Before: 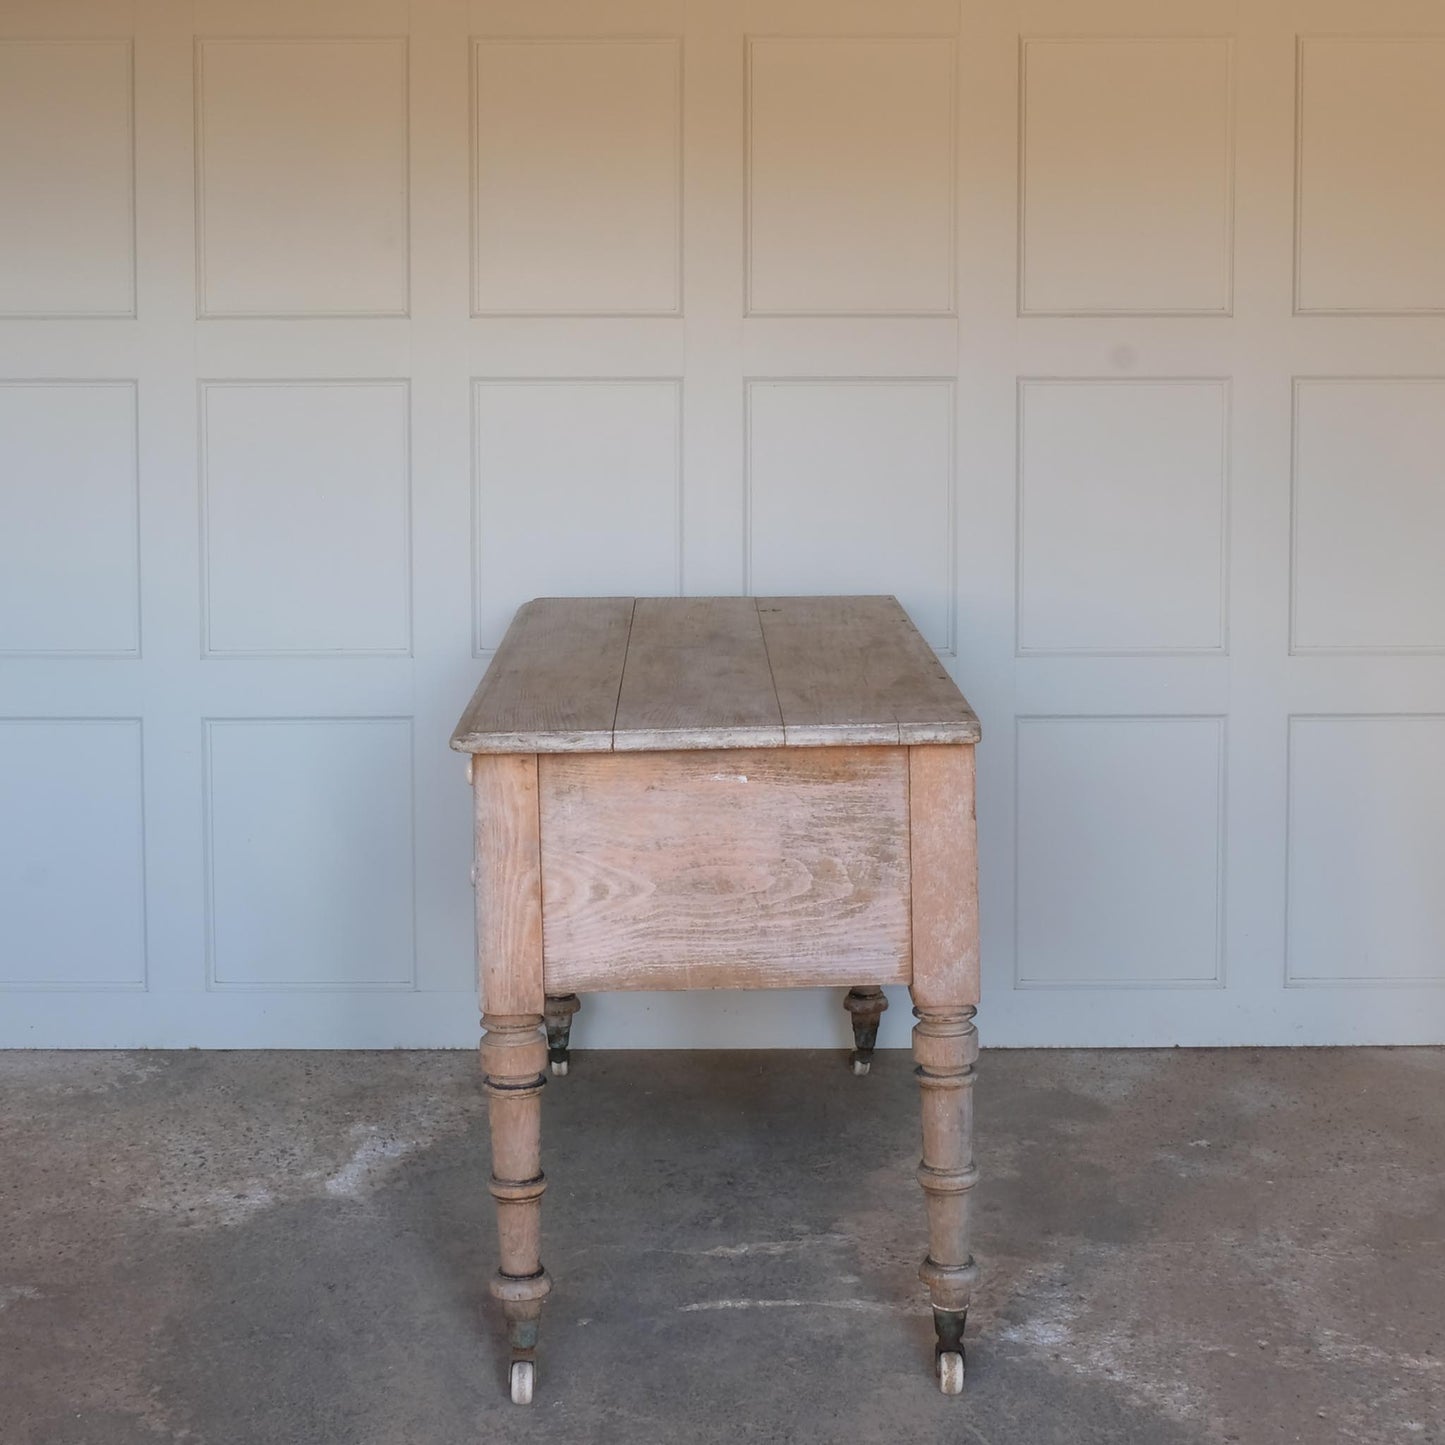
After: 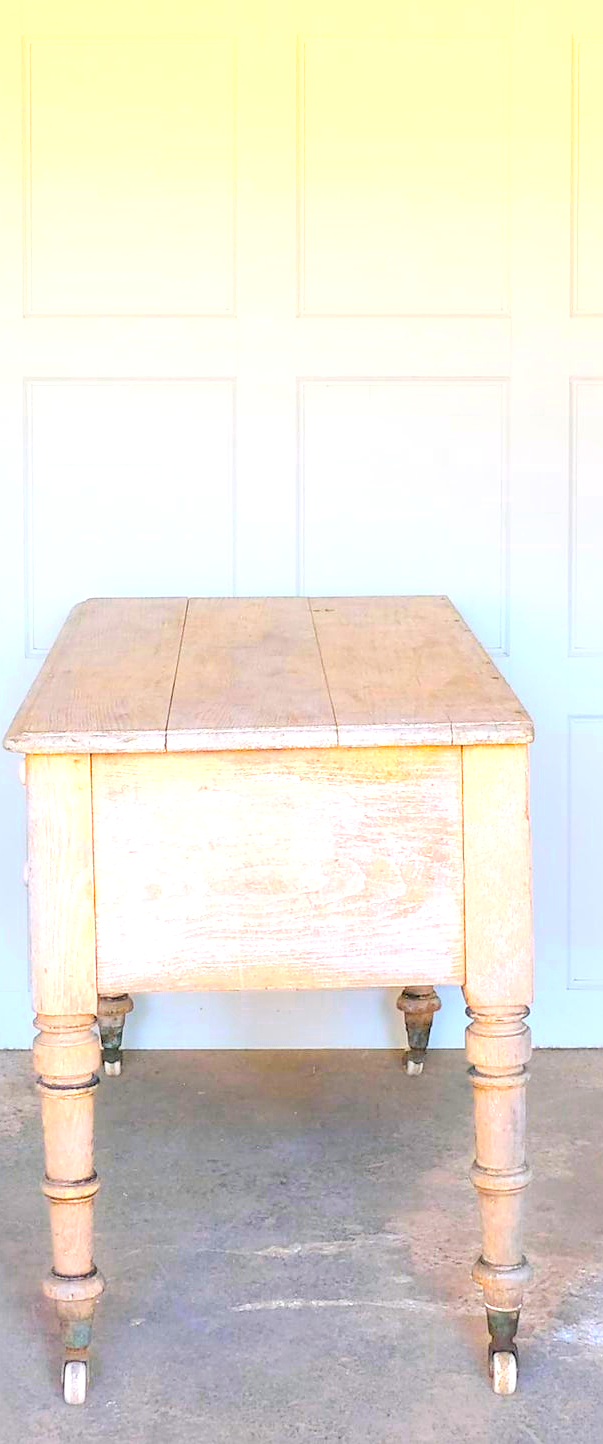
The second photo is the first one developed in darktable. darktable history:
sharpen: on, module defaults
levels: levels [0.016, 0.5, 0.996]
crop: left 30.992%, right 27.219%
exposure: exposure 0.94 EV, compensate highlight preservation false
contrast brightness saturation: contrast 0.102, brightness 0.304, saturation 0.15
color zones: curves: ch0 [(0.099, 0.624) (0.257, 0.596) (0.384, 0.376) (0.529, 0.492) (0.697, 0.564) (0.768, 0.532) (0.908, 0.644)]; ch1 [(0.112, 0.564) (0.254, 0.612) (0.432, 0.676) (0.592, 0.456) (0.743, 0.684) (0.888, 0.536)]; ch2 [(0.25, 0.5) (0.469, 0.36) (0.75, 0.5)]
color balance rgb: perceptual saturation grading › global saturation 40.383%, perceptual saturation grading › highlights -25.29%, perceptual saturation grading › mid-tones 35.731%, perceptual saturation grading › shadows 36.07%, global vibrance 20%
